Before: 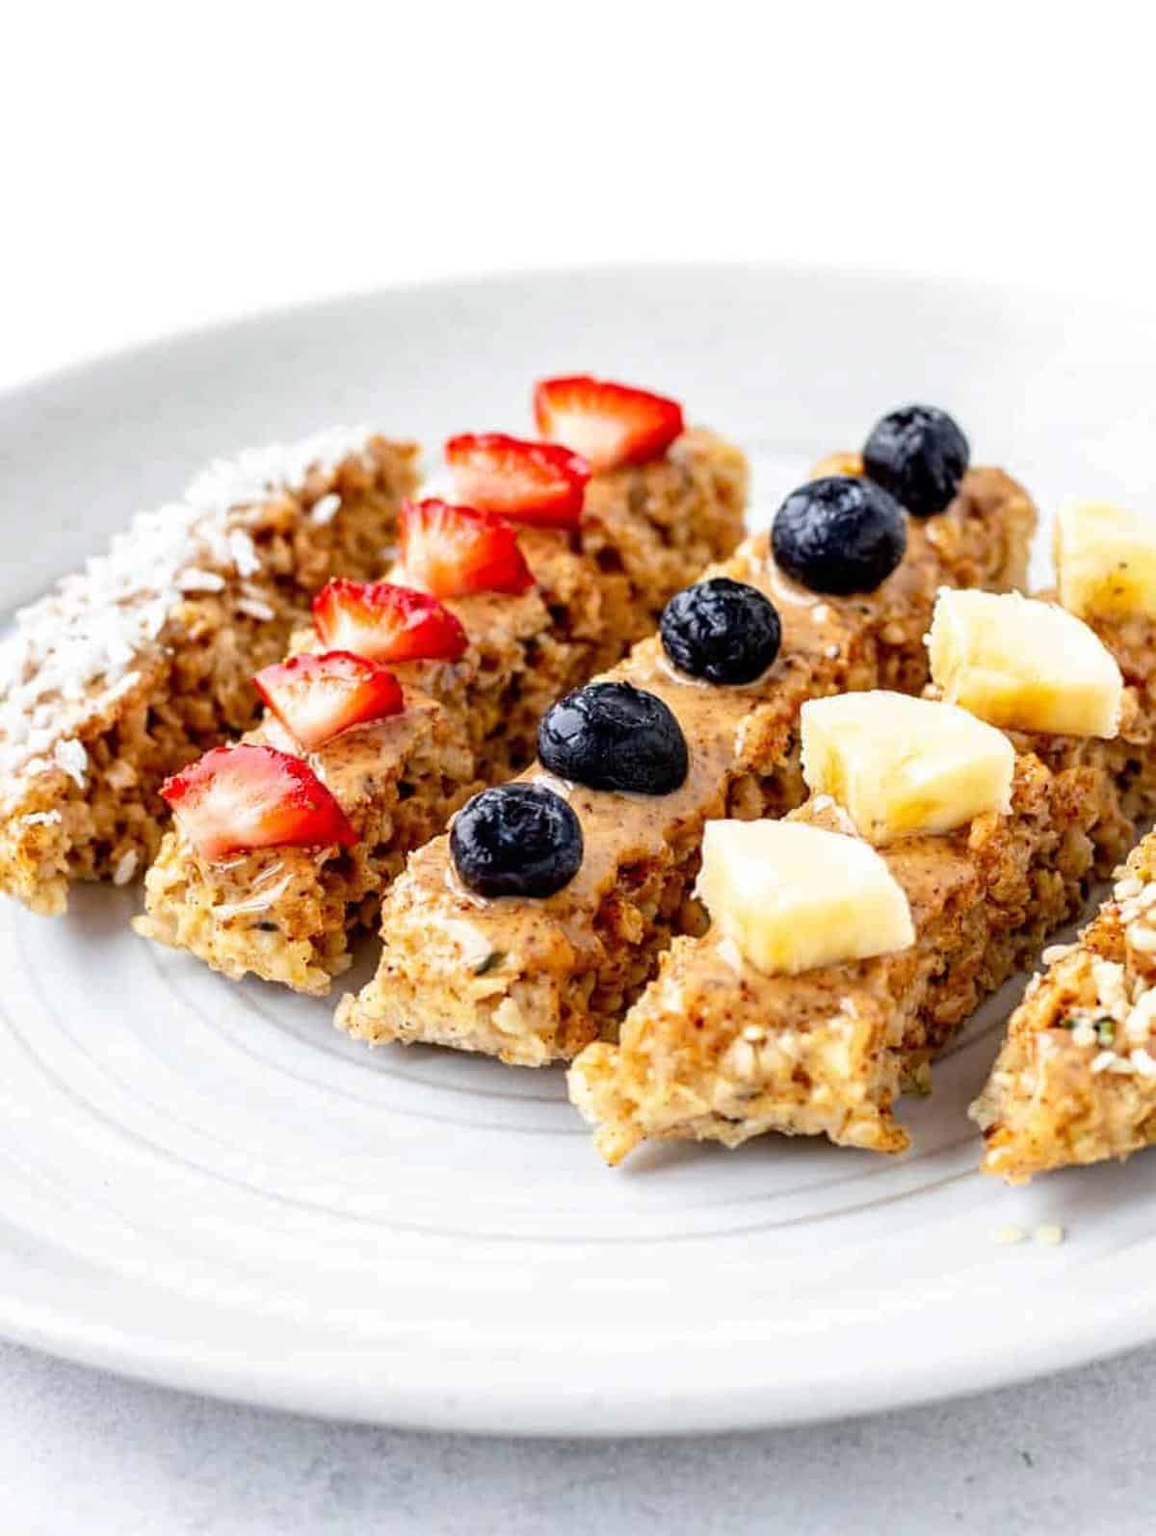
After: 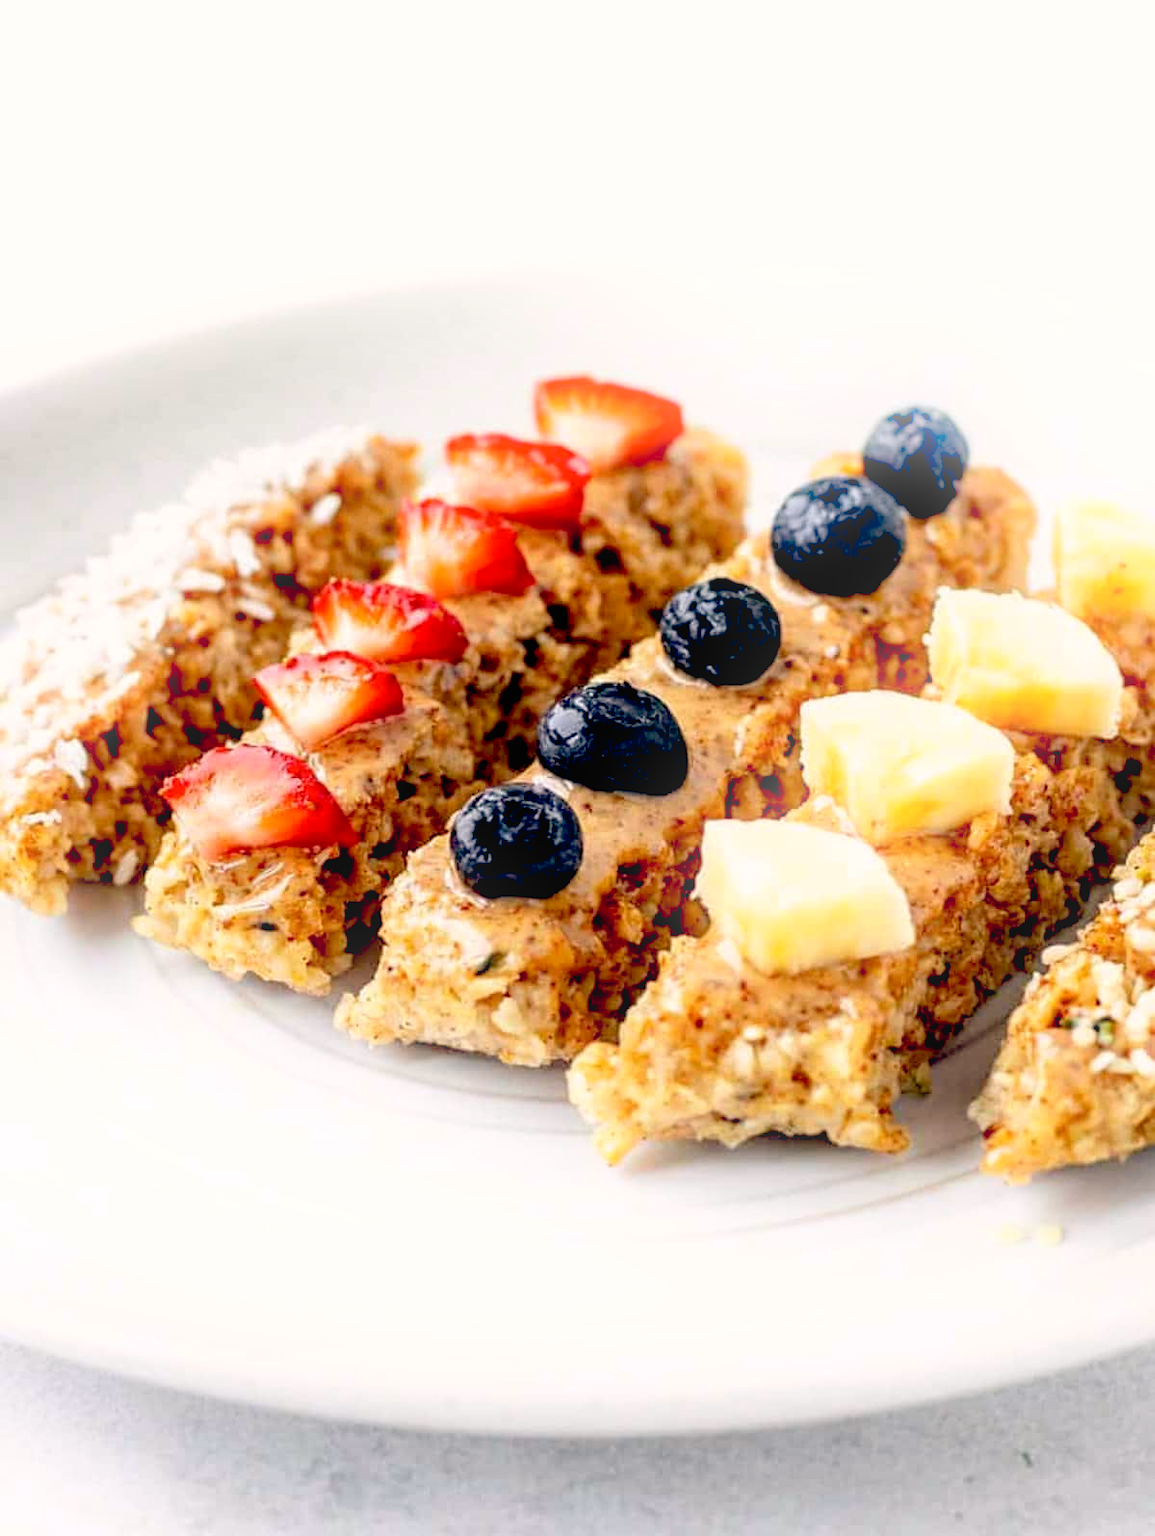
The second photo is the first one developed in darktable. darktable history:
bloom: size 15%, threshold 97%, strength 7%
color balance: lift [0.975, 0.993, 1, 1.015], gamma [1.1, 1, 1, 0.945], gain [1, 1.04, 1, 0.95]
rotate and perspective: crop left 0, crop top 0
